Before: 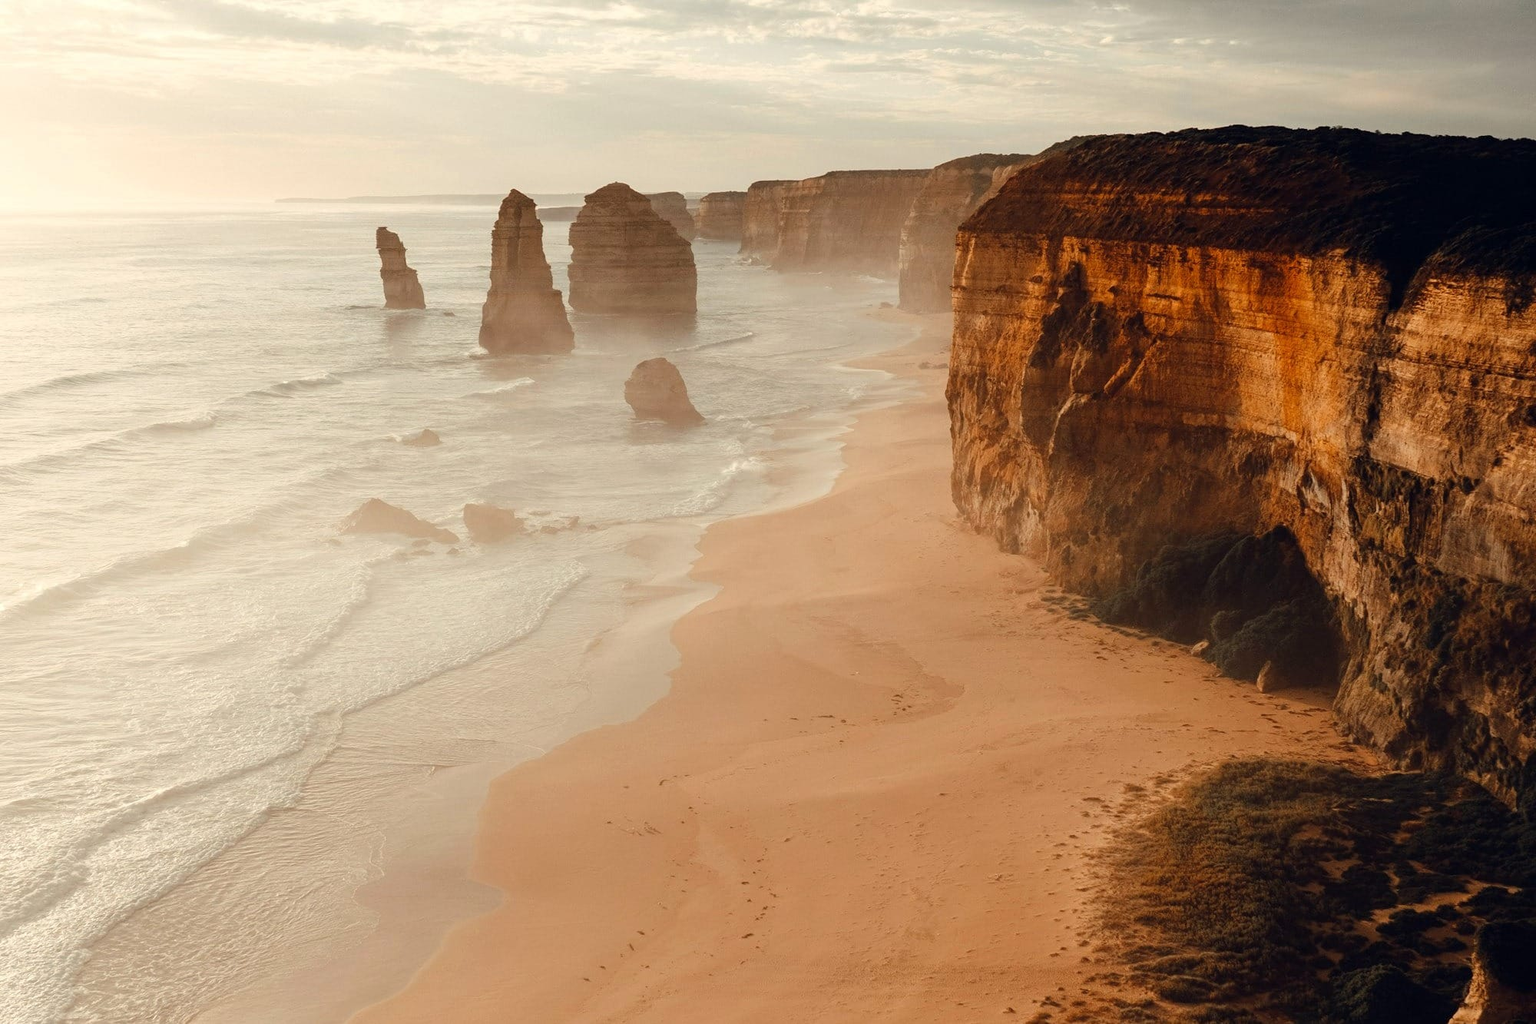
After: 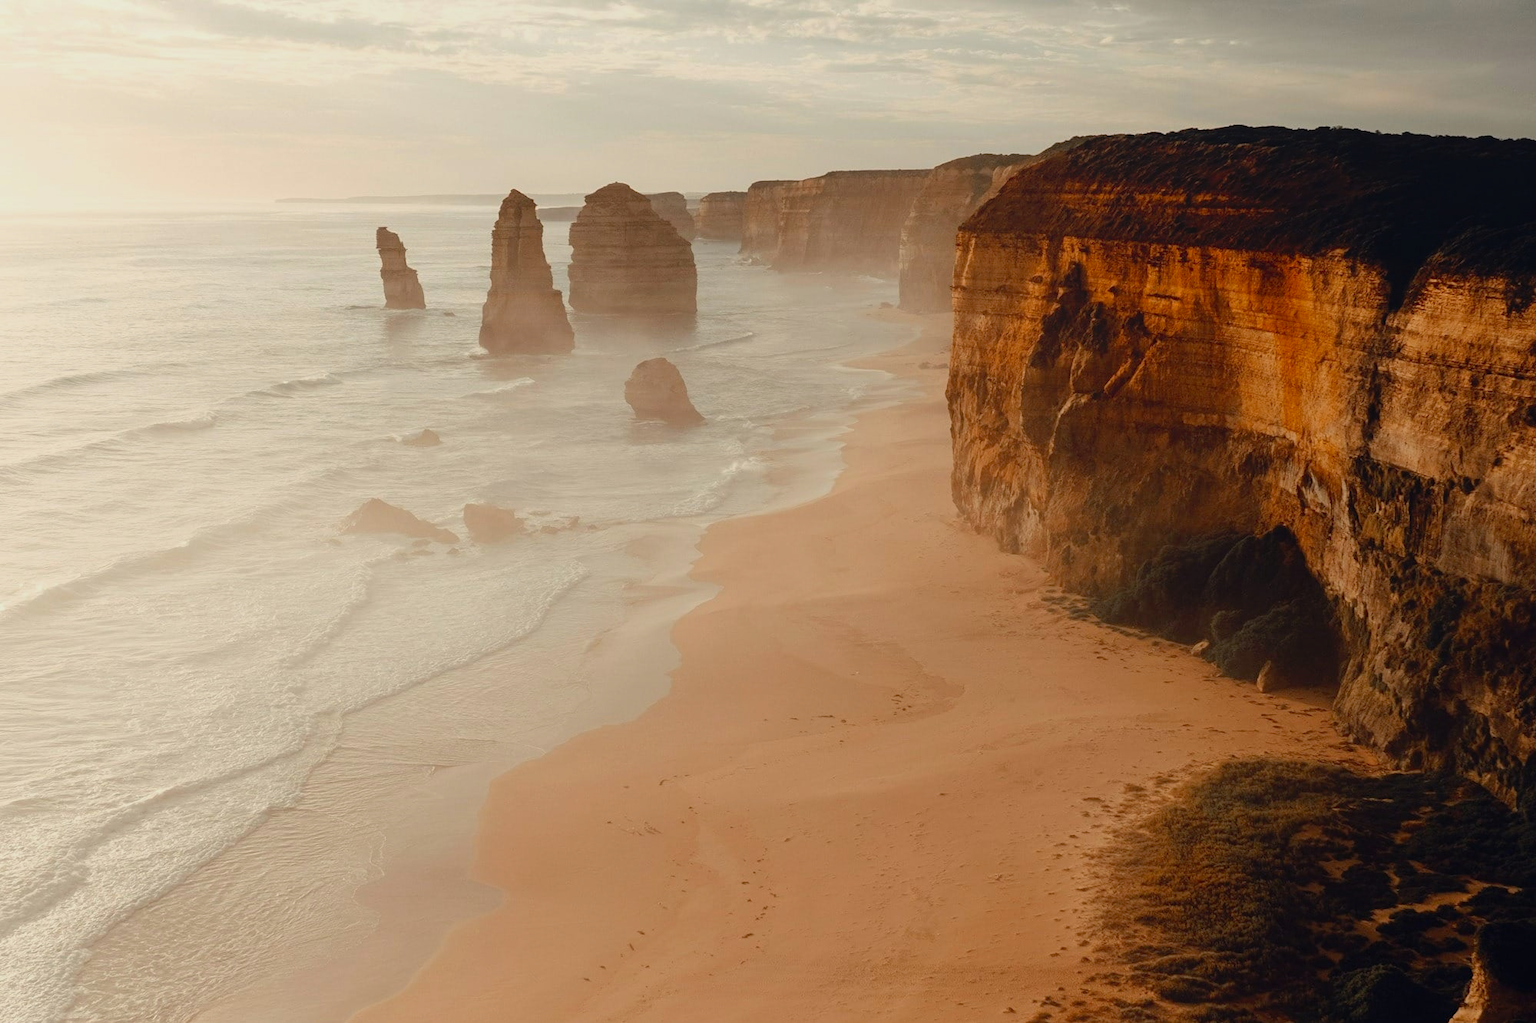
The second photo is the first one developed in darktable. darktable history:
local contrast: highlights 68%, shadows 68%, detail 80%, midtone range 0.32
exposure: black level correction 0.006, exposure -0.219 EV, compensate highlight preservation false
tone equalizer: on, module defaults
